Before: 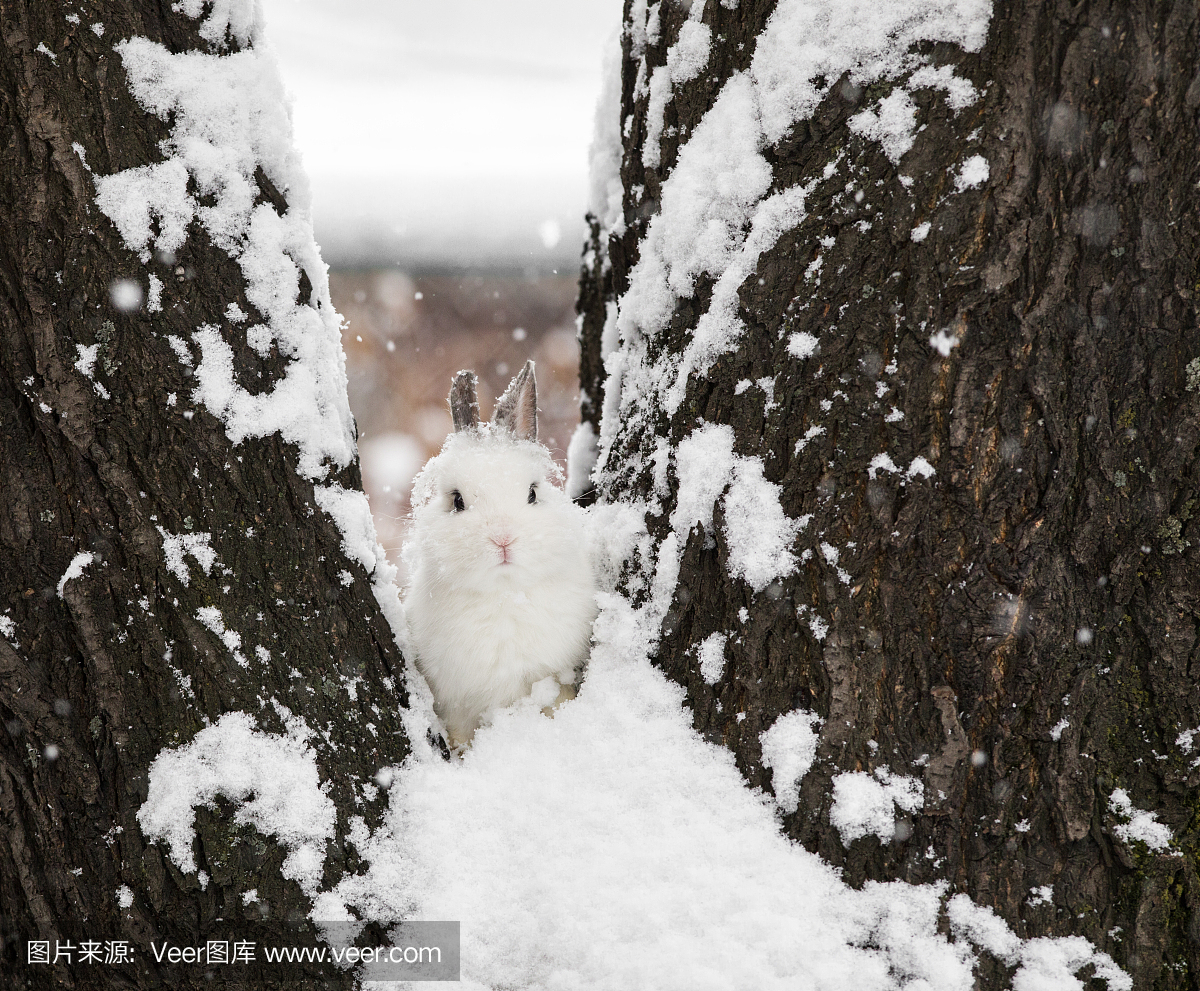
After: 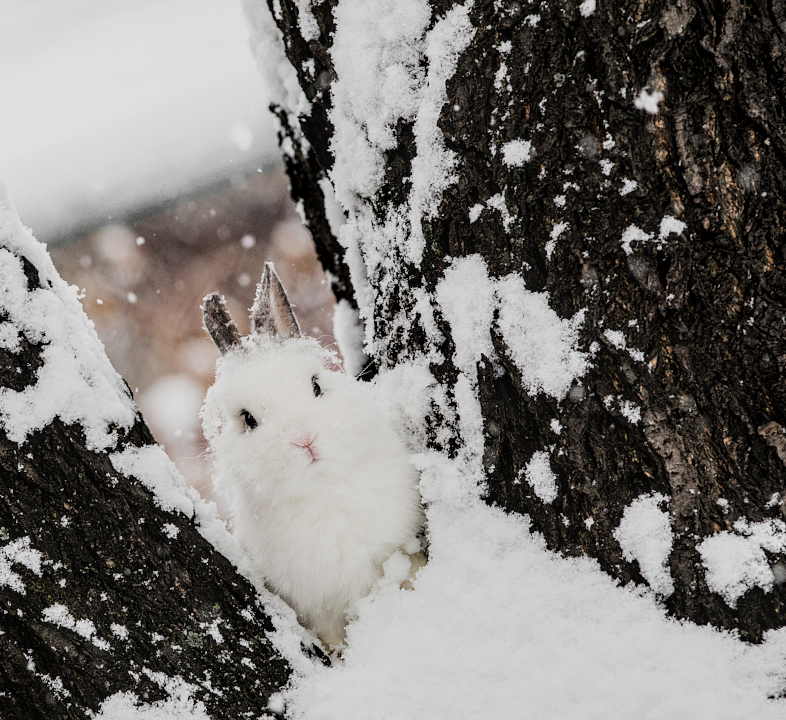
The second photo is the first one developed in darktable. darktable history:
local contrast: detail 130%
filmic rgb: black relative exposure -7.5 EV, white relative exposure 5 EV, hardness 3.32, contrast 1.299
crop and rotate: angle 20.45°, left 6.945%, right 3.904%, bottom 1.06%
